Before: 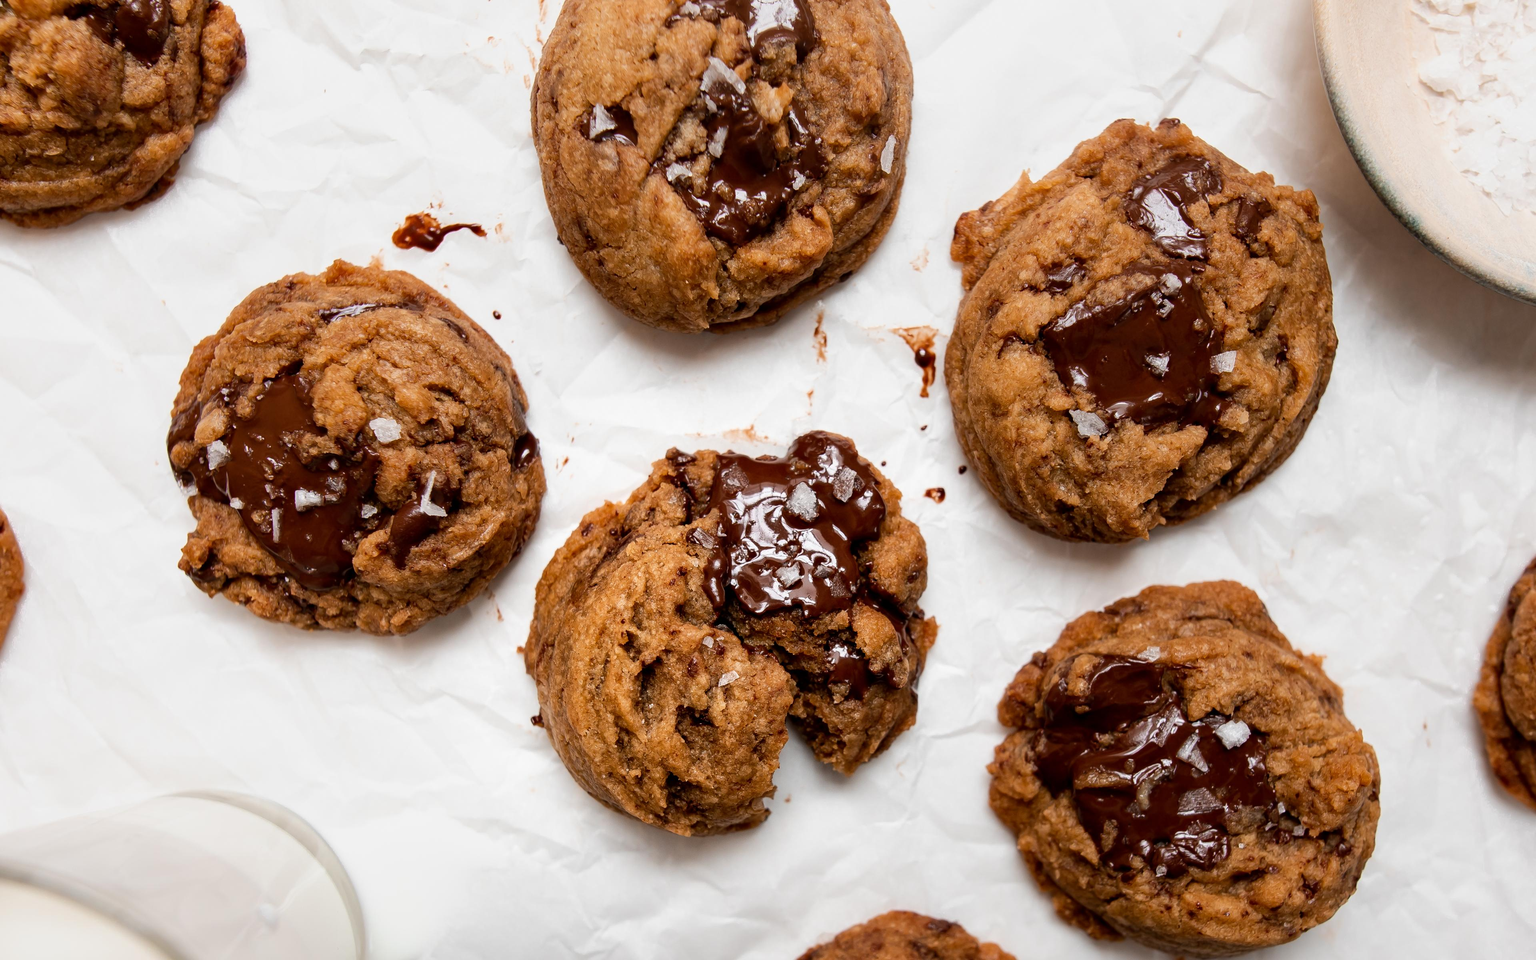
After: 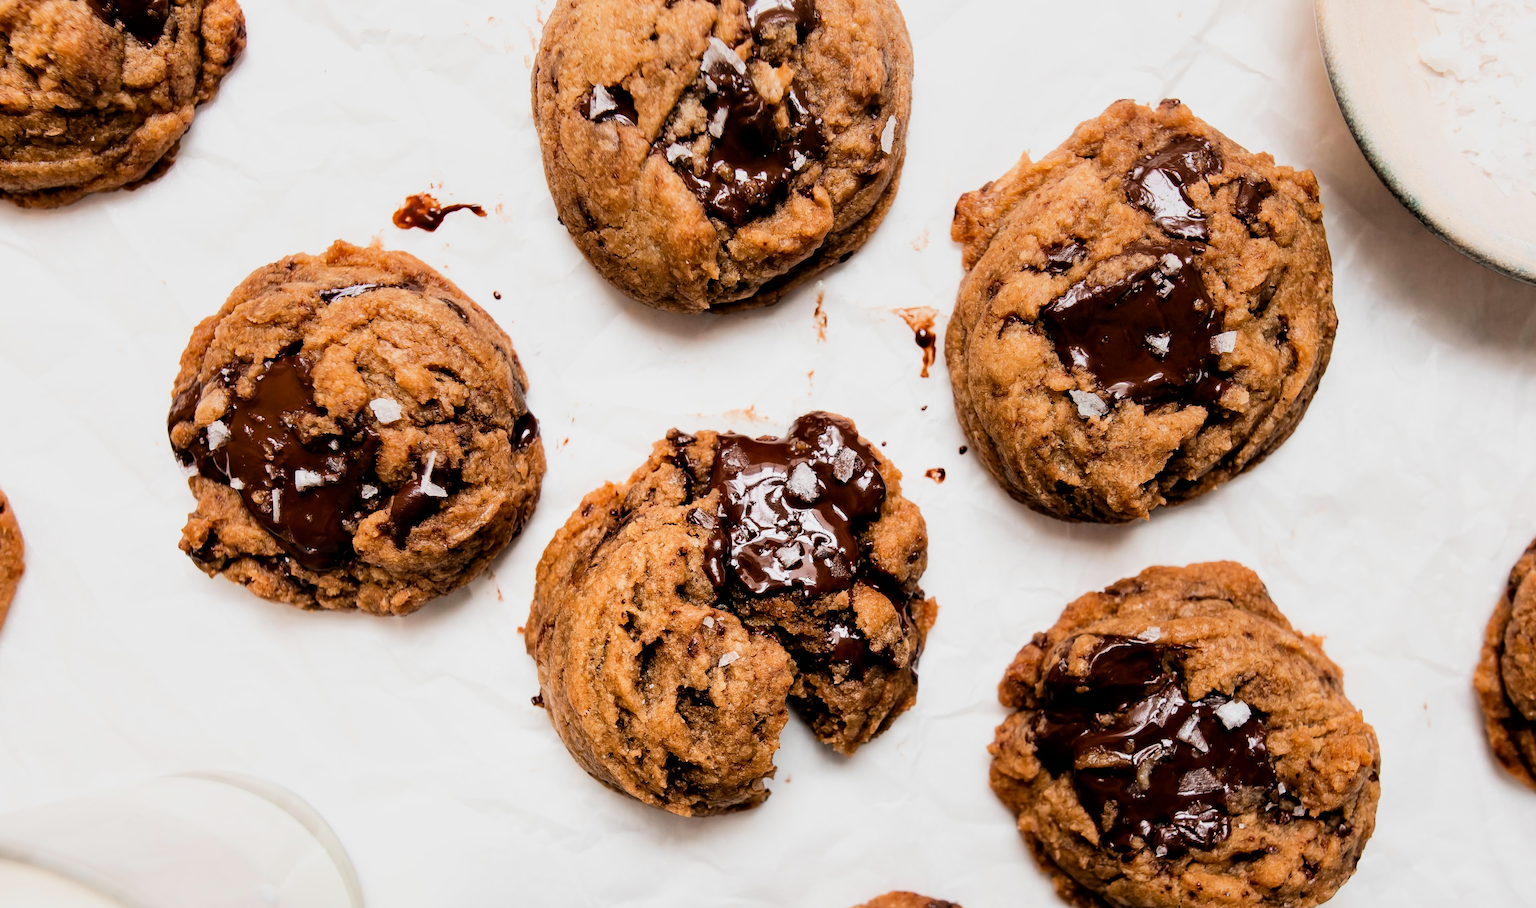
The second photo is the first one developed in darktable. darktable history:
exposure: black level correction 0.001, exposure 0.5 EV, compensate highlight preservation false
crop and rotate: top 2.095%, bottom 3.262%
filmic rgb: black relative exposure -7.5 EV, white relative exposure 5 EV, threshold 2.95 EV, hardness 3.35, contrast 1.299, enable highlight reconstruction true
